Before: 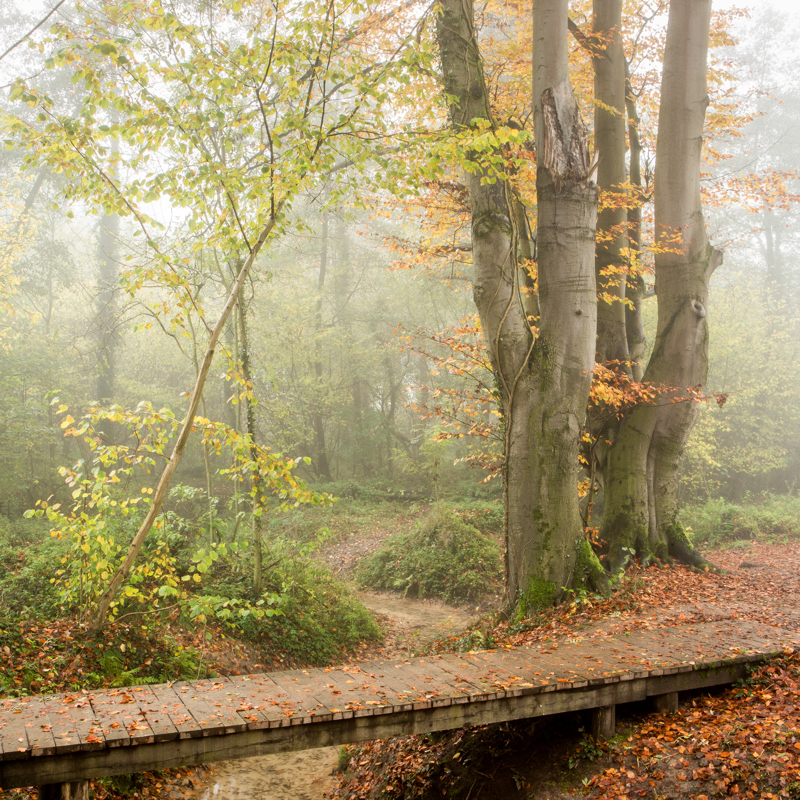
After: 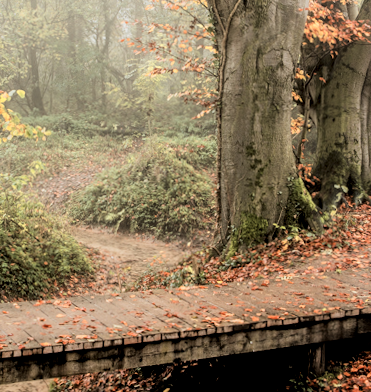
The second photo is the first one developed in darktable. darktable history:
rgb curve: curves: ch0 [(0, 0) (0.136, 0.078) (0.262, 0.245) (0.414, 0.42) (1, 1)], compensate middle gray true, preserve colors basic power
local contrast: detail 130%
contrast equalizer: y [[0.439, 0.44, 0.442, 0.457, 0.493, 0.498], [0.5 ×6], [0.5 ×6], [0 ×6], [0 ×6]]
color zones: curves: ch0 [(0, 0.473) (0.001, 0.473) (0.226, 0.548) (0.4, 0.589) (0.525, 0.54) (0.728, 0.403) (0.999, 0.473) (1, 0.473)]; ch1 [(0, 0.619) (0.001, 0.619) (0.234, 0.388) (0.4, 0.372) (0.528, 0.422) (0.732, 0.53) (0.999, 0.619) (1, 0.619)]; ch2 [(0, 0.547) (0.001, 0.547) (0.226, 0.45) (0.4, 0.525) (0.525, 0.585) (0.8, 0.511) (0.999, 0.547) (1, 0.547)]
rotate and perspective: rotation 0.8°, automatic cropping off
crop: left 35.976%, top 45.819%, right 18.162%, bottom 5.807%
filmic rgb: black relative exposure -5 EV, hardness 2.88, contrast 1.3, highlights saturation mix -30%
